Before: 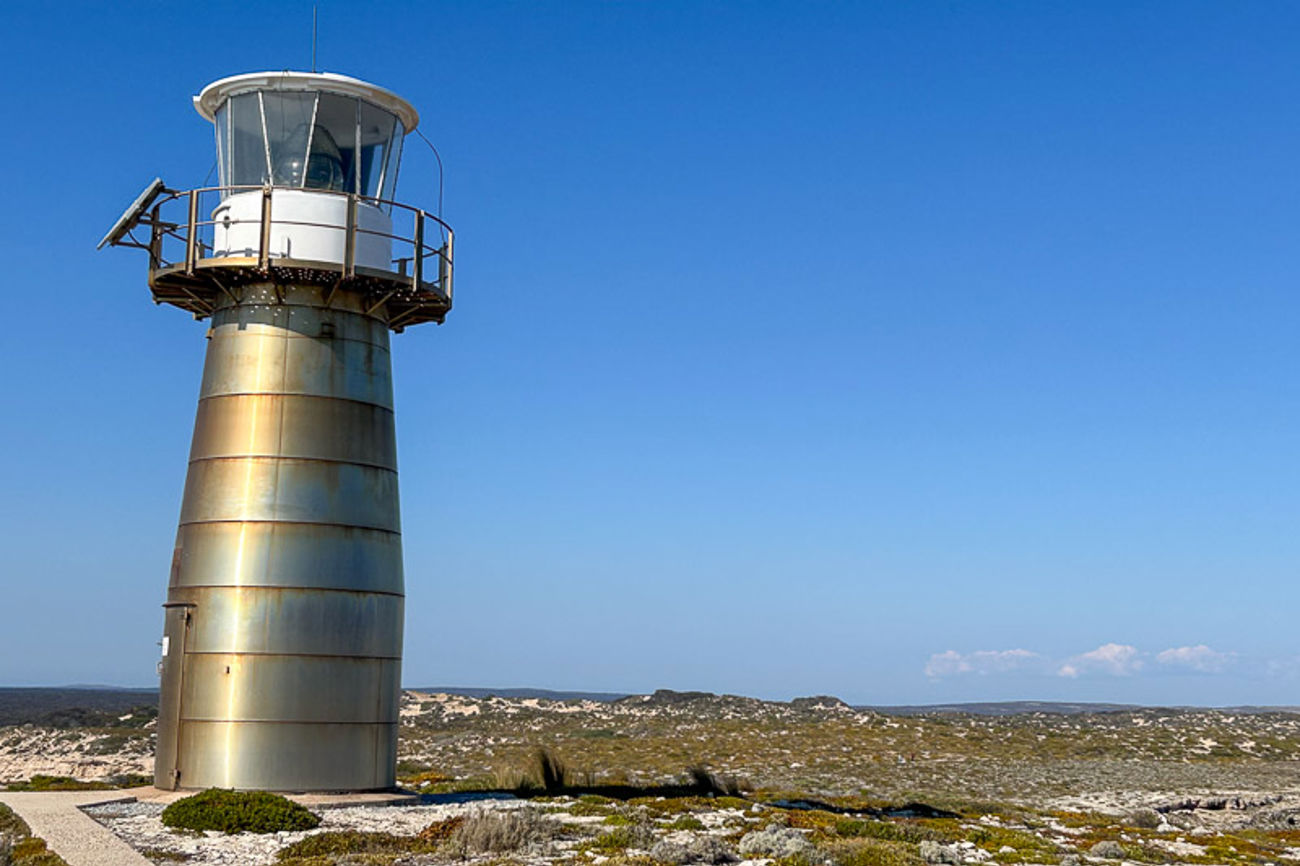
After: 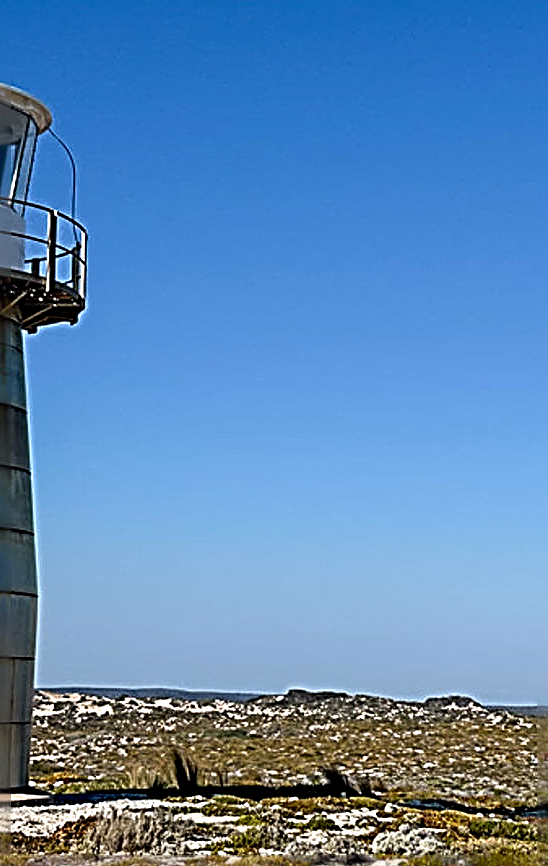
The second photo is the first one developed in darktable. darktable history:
sharpen: radius 4.051, amount 1.987
crop: left 28.231%, right 29.547%
